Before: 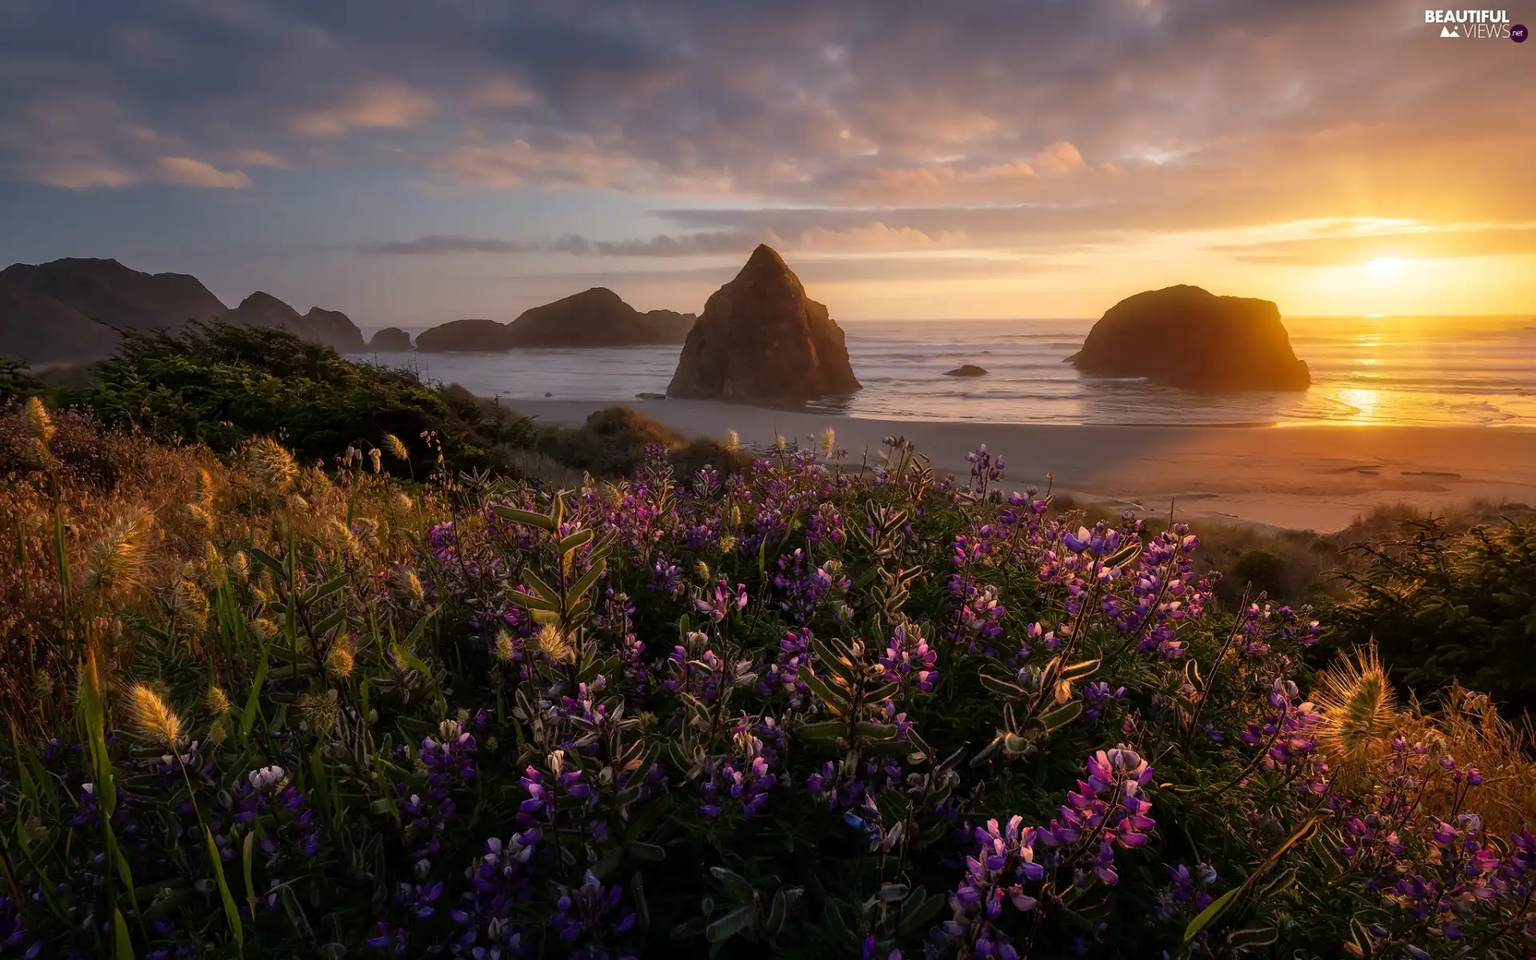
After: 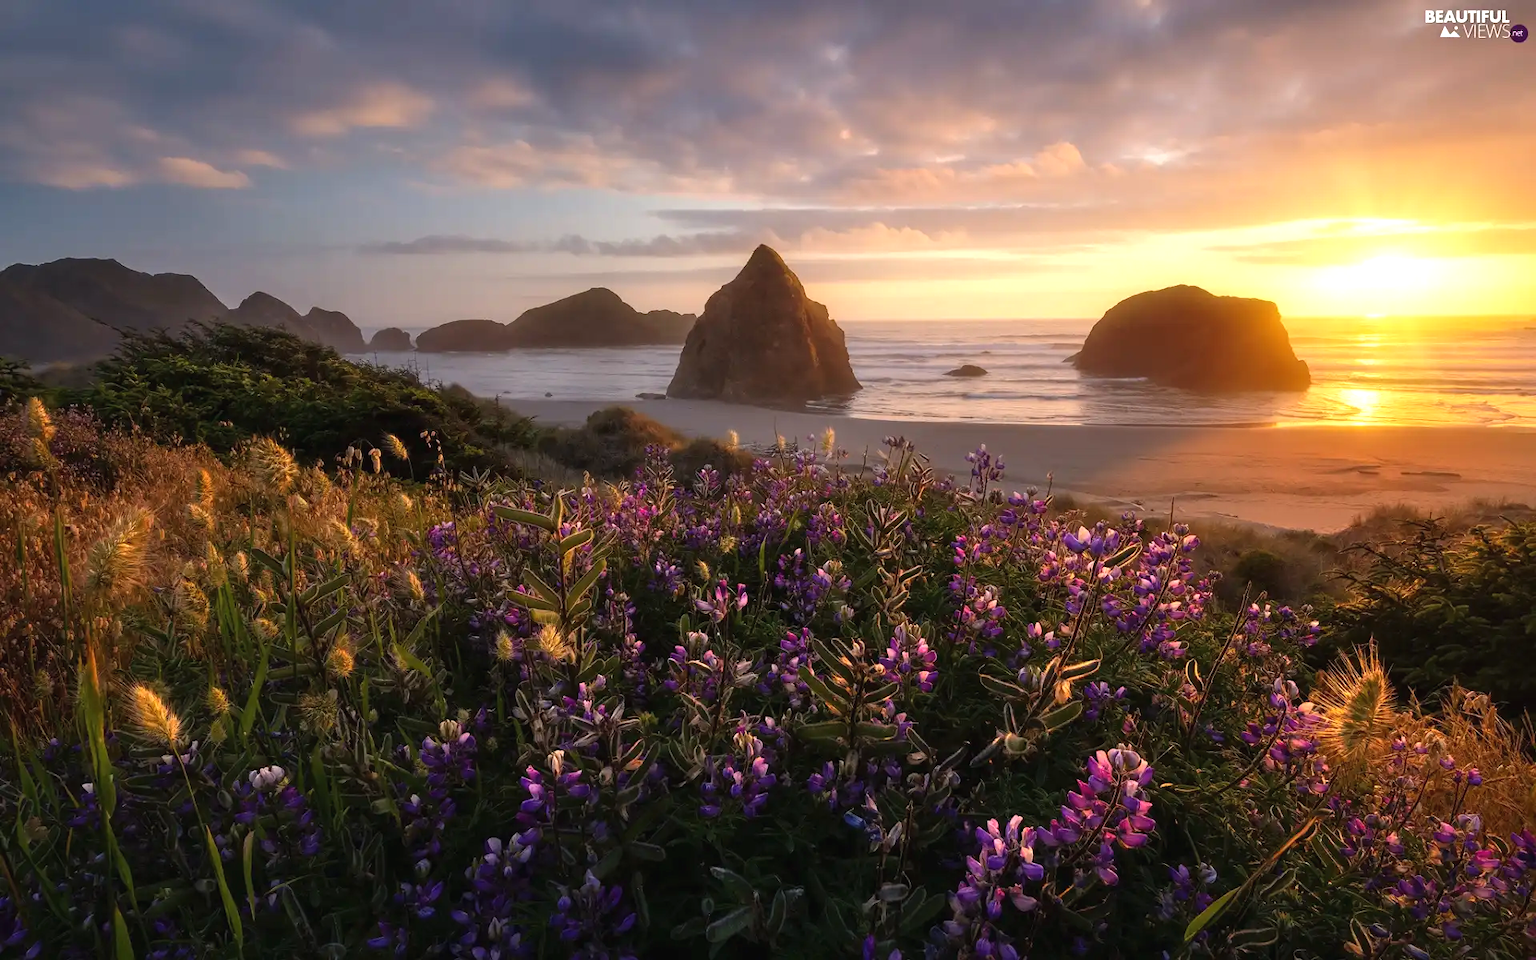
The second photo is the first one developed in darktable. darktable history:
exposure: black level correction -0.001, exposure 0.531 EV, compensate exposure bias true, compensate highlight preservation false
